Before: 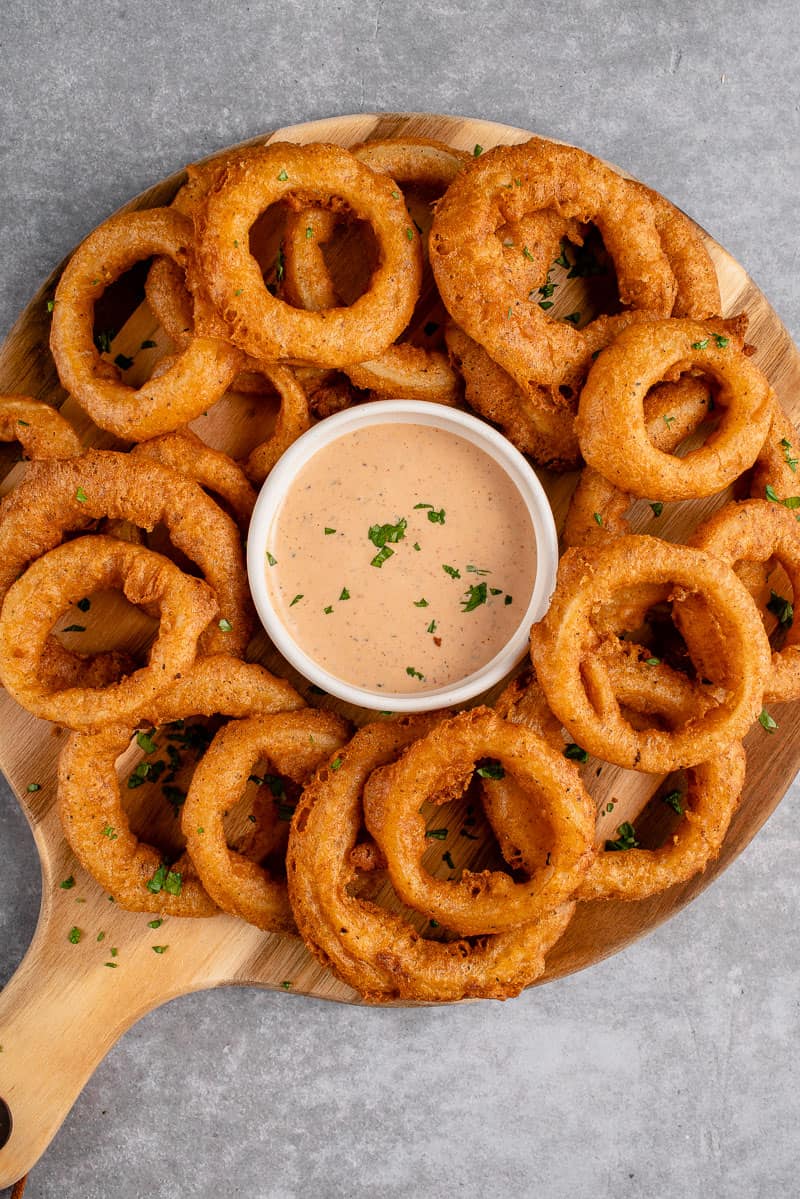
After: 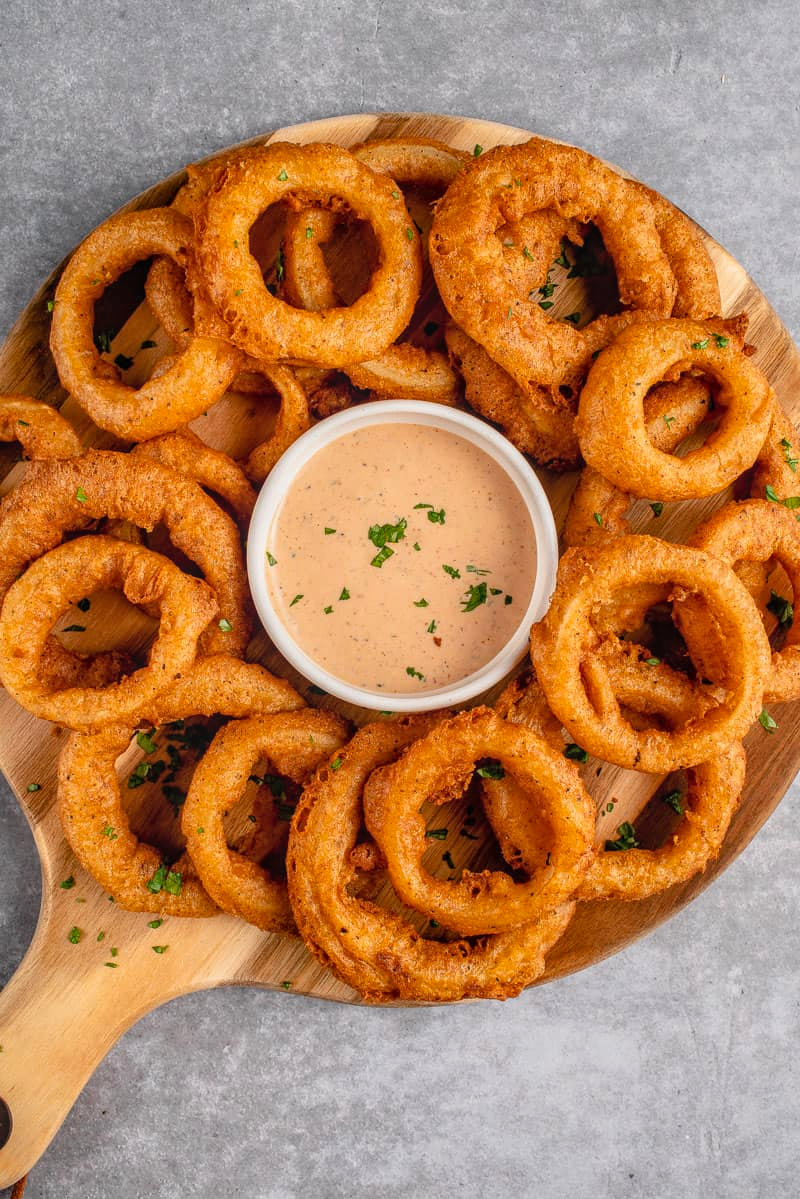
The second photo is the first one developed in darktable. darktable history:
local contrast: detail 130%
contrast brightness saturation: contrast -0.1, brightness 0.05, saturation 0.08
